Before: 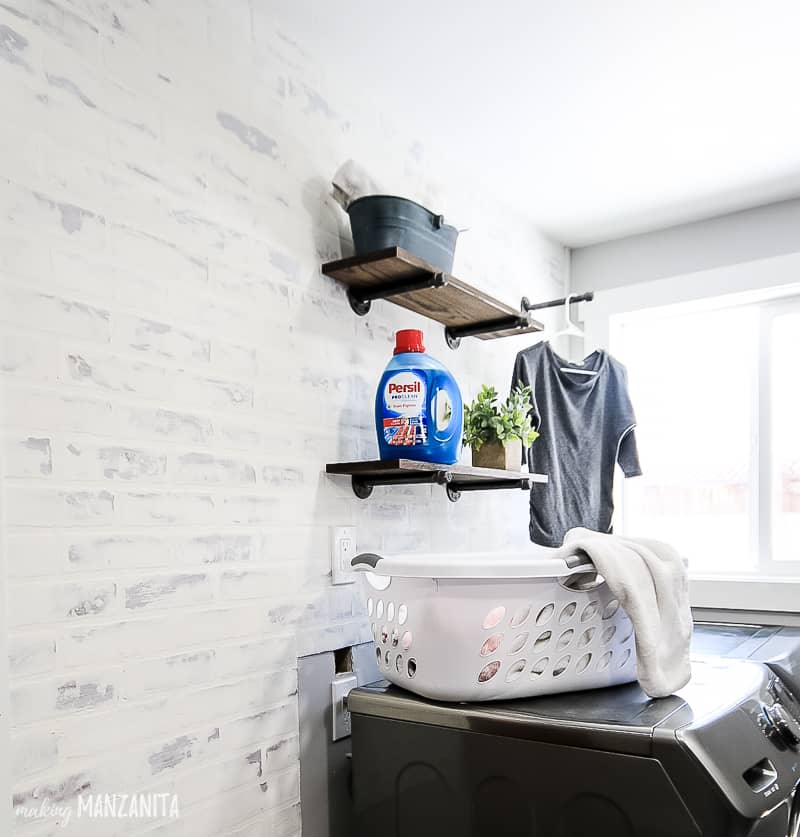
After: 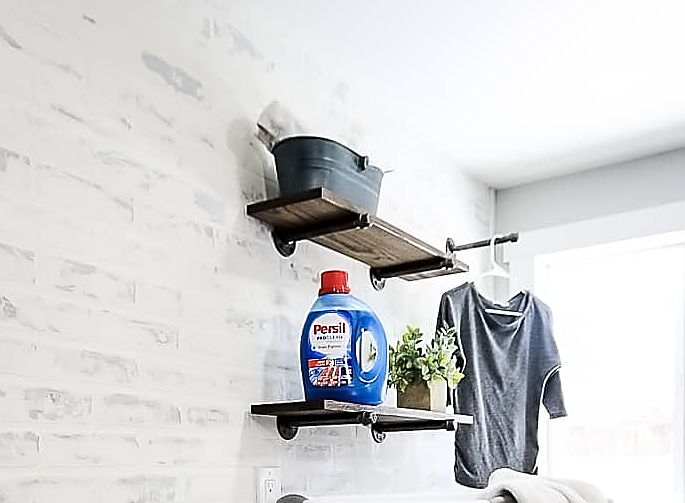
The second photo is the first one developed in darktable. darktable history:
crop and rotate: left 9.466%, top 7.194%, right 4.807%, bottom 32.71%
sharpen: radius 1.384, amount 1.259, threshold 0.796
contrast equalizer: octaves 7, y [[0.5 ×6], [0.5 ×6], [0.5 ×6], [0 ×6], [0, 0.039, 0.251, 0.29, 0.293, 0.292]]
